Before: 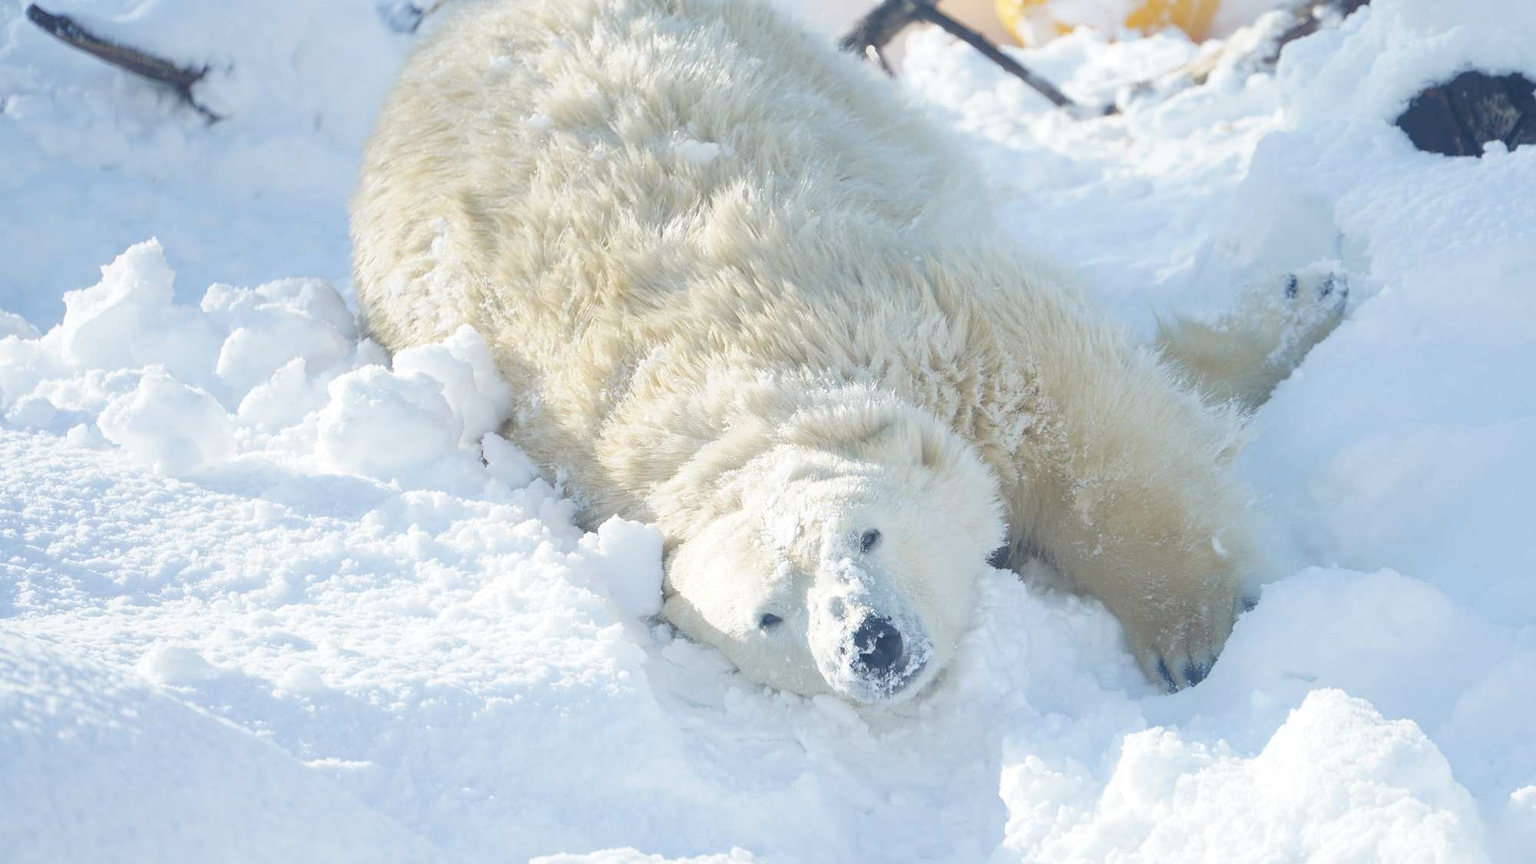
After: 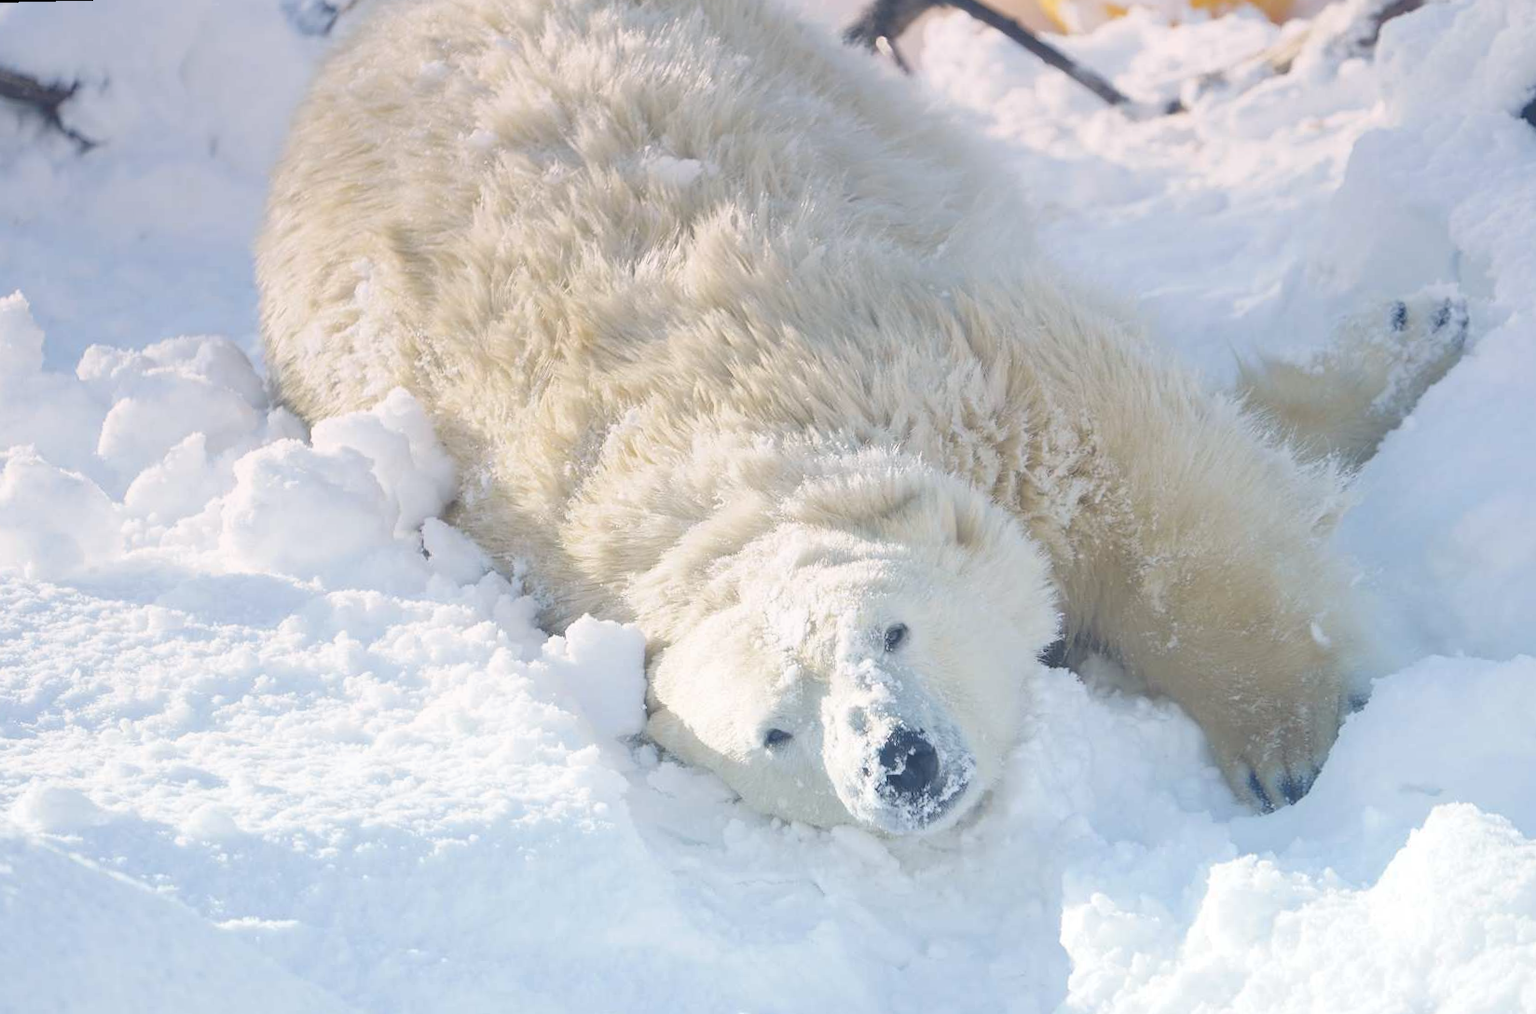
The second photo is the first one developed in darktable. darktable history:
rotate and perspective: rotation -1.42°, crop left 0.016, crop right 0.984, crop top 0.035, crop bottom 0.965
white balance: emerald 1
graduated density: density 0.38 EV, hardness 21%, rotation -6.11°, saturation 32%
crop: left 8.026%, right 7.374%
